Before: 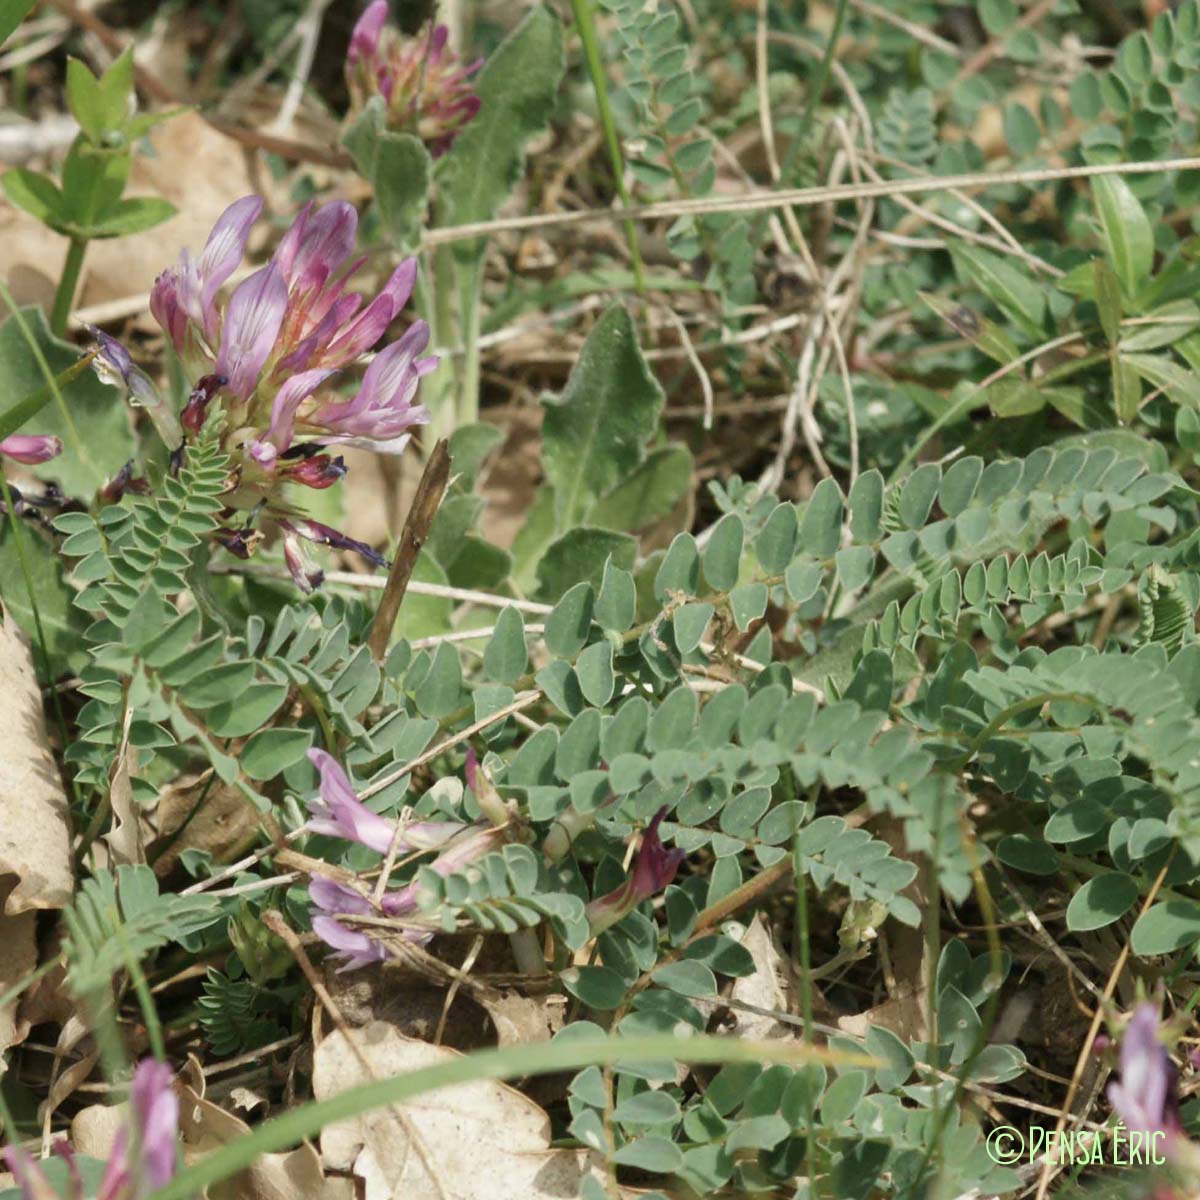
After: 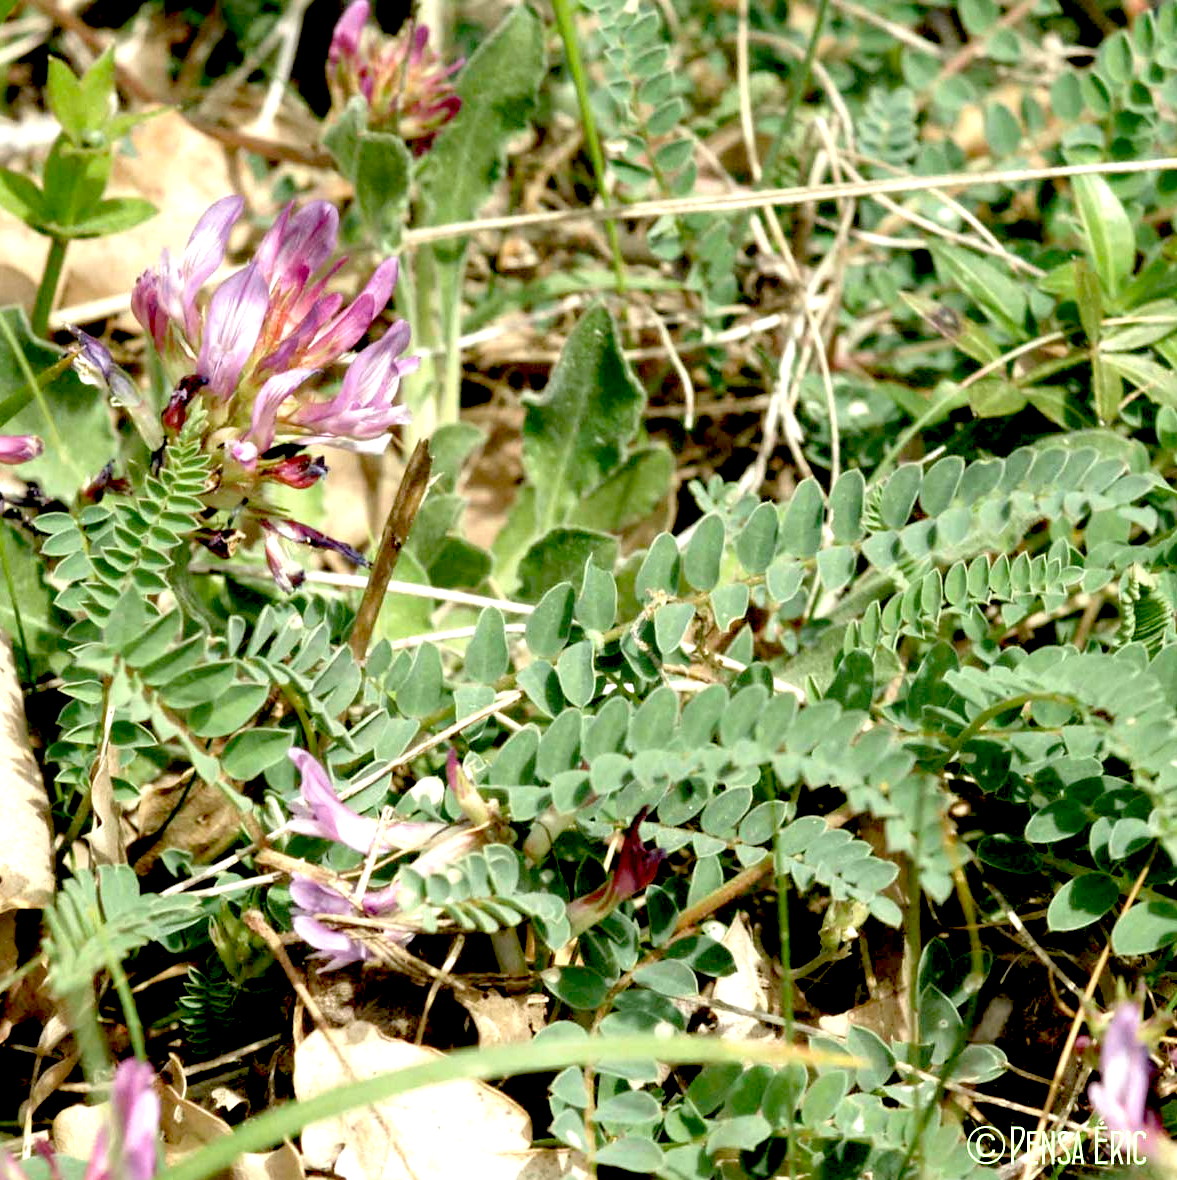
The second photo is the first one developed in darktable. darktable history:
exposure: black level correction 0.036, exposure 0.904 EV, compensate highlight preservation false
crop: left 1.629%, right 0.271%, bottom 1.633%
base curve: curves: ch0 [(0, 0) (0.472, 0.455) (1, 1)], preserve colors none
